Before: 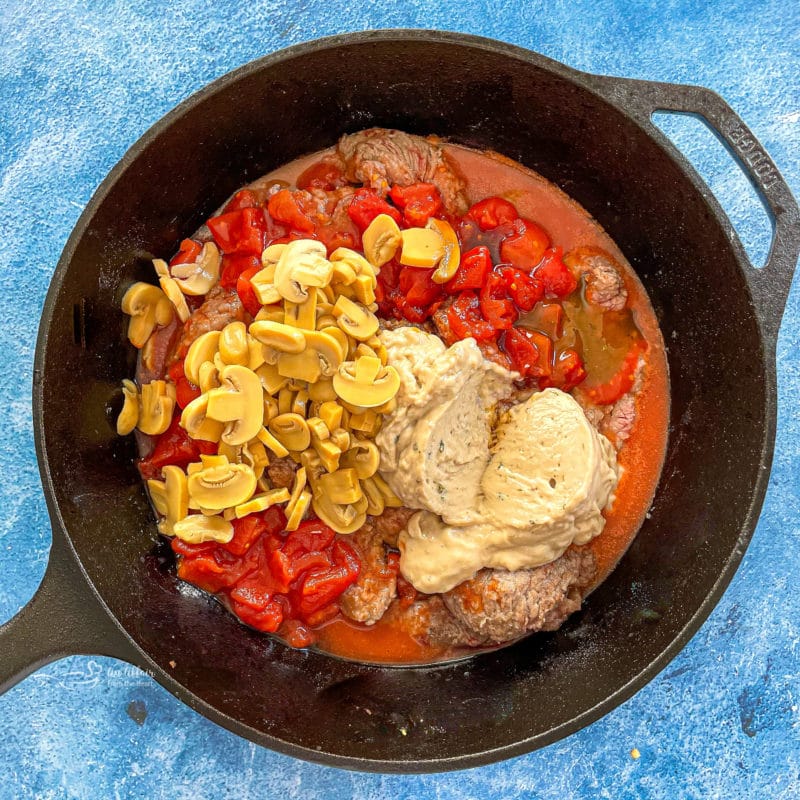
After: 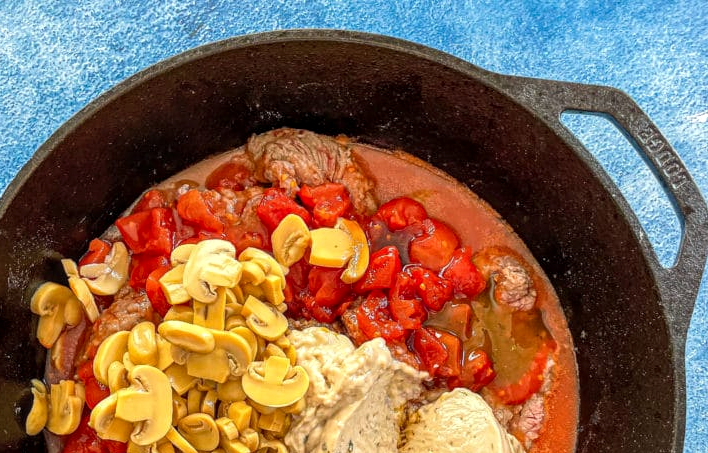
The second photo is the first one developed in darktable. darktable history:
local contrast: on, module defaults
exposure: black level correction 0.001, compensate highlight preservation false
crop and rotate: left 11.496%, bottom 43.309%
